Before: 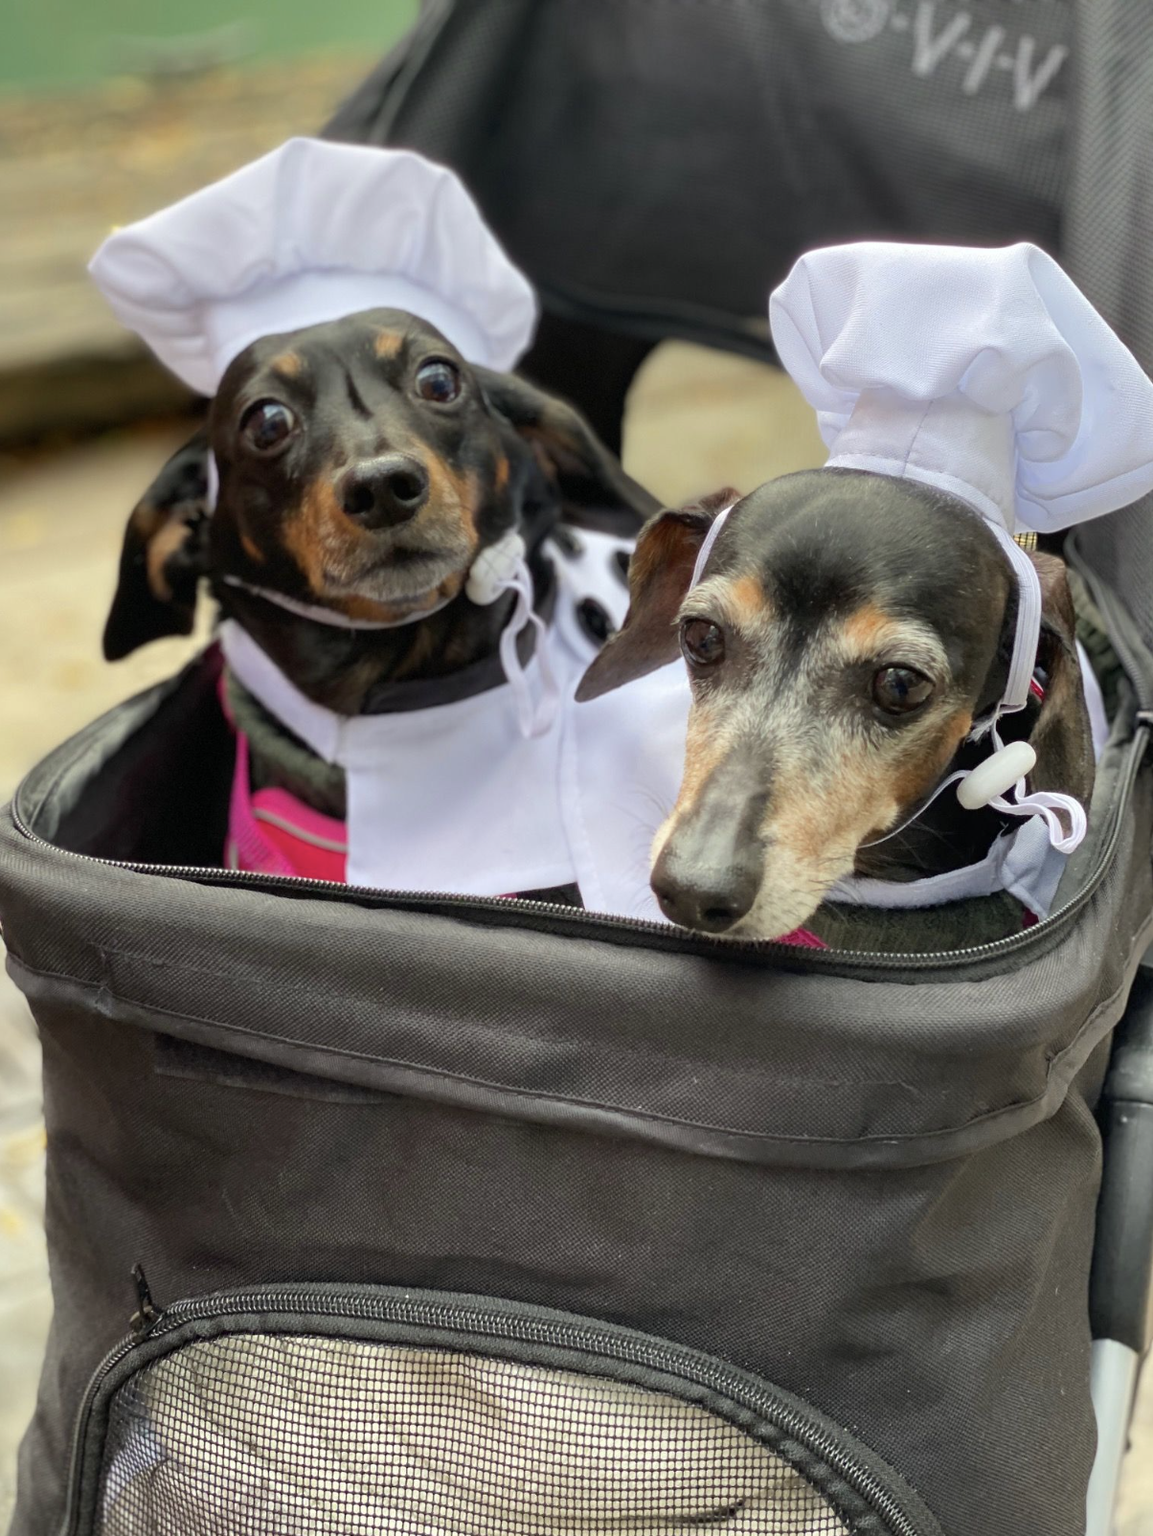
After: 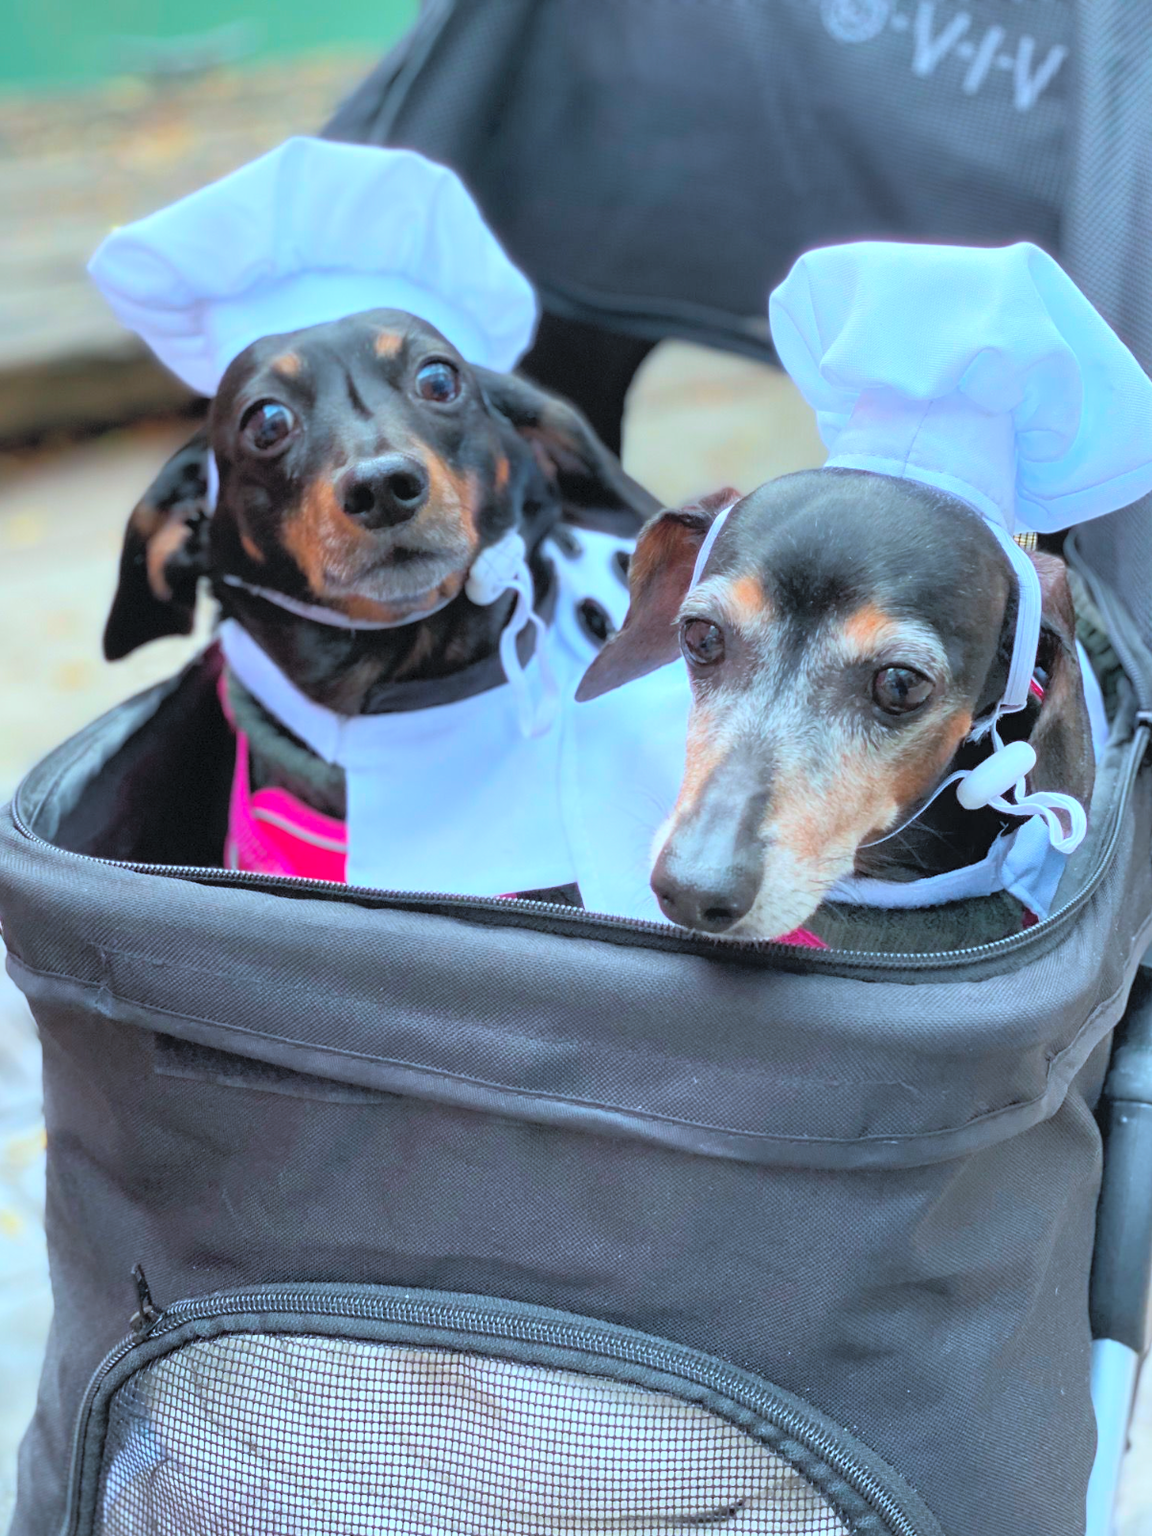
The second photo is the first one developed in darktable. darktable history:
shadows and highlights: radius 0.1, shadows 42.46, white point adjustment -2.28, highlights 8.77, shadows color adjustment 0%, highlights color adjustment 29.47%, soften with gaussian
tone curve: curves: ch0 [(0, 0) (0.202, 0.117) (1, 1)], color space Lab, linked channels
contrast brightness saturation: contrast 0.09, brightness 0.38, saturation 0.45
color correction: highlights a* -6.82, highlights b* -40
